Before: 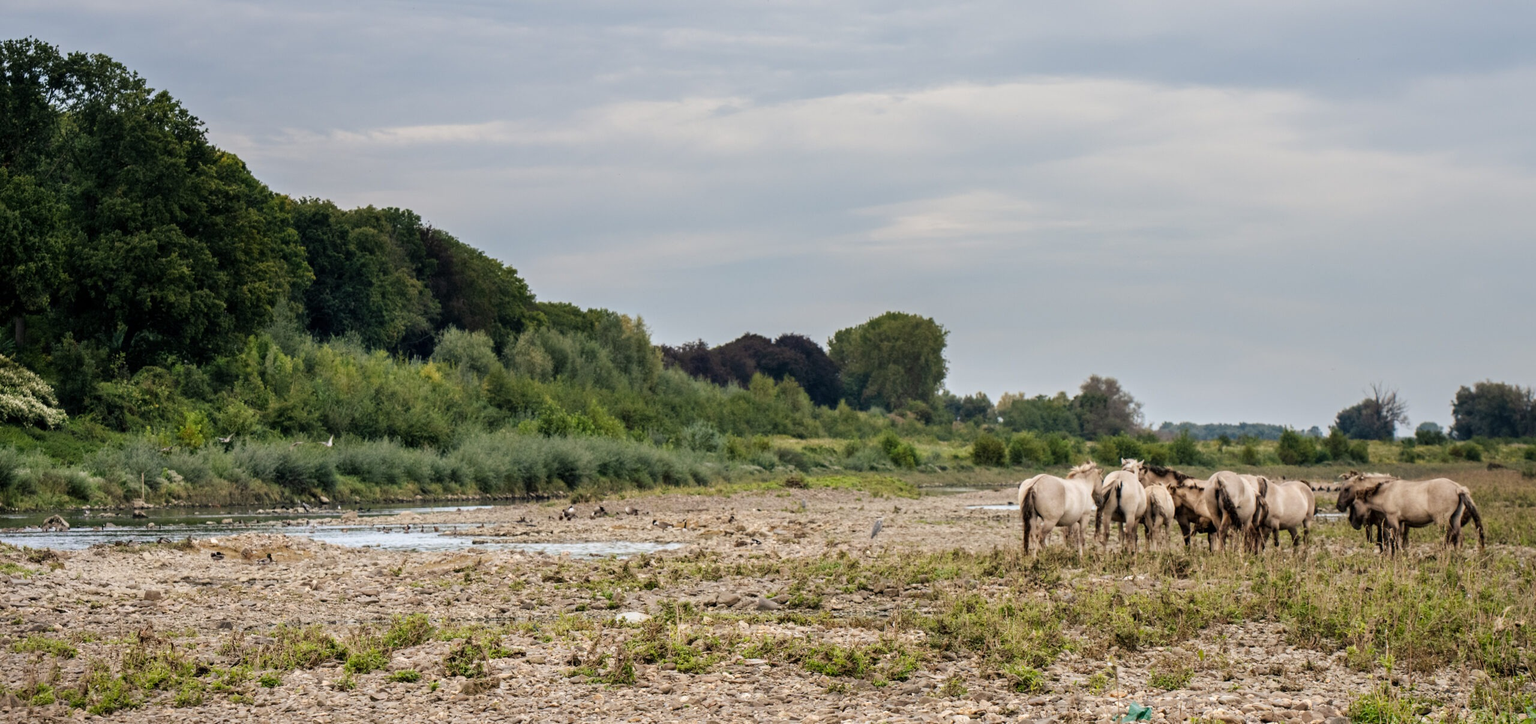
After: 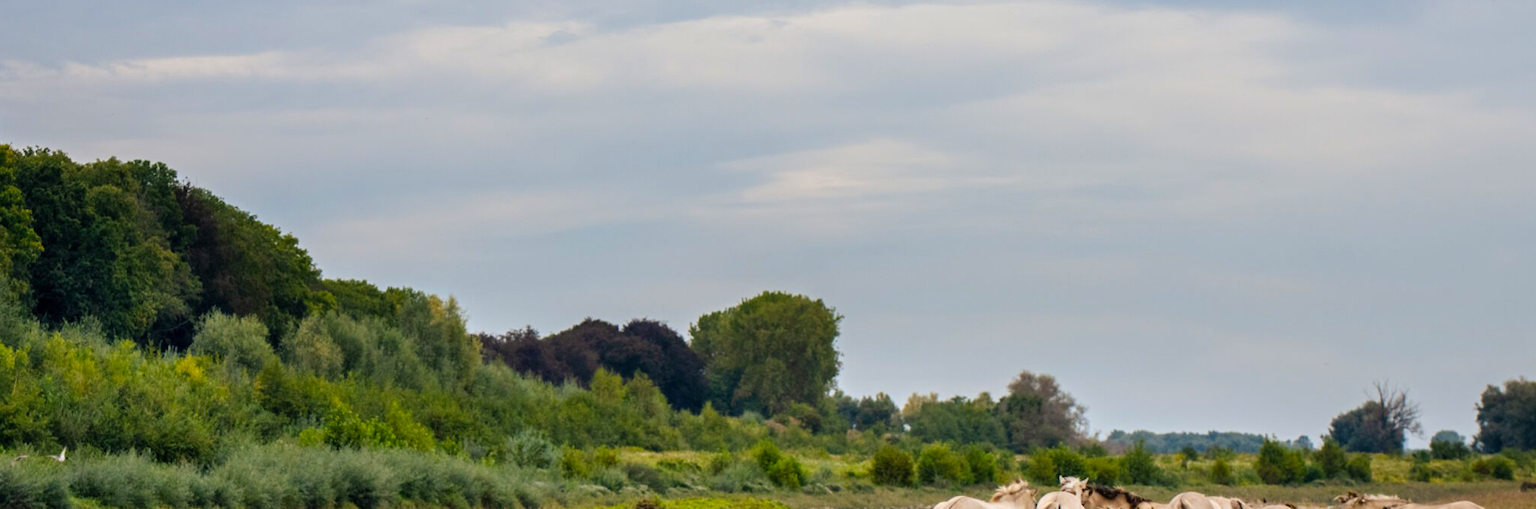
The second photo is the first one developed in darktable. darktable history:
color balance rgb: perceptual saturation grading › global saturation 41.944%
crop: left 18.292%, top 11.118%, right 2.367%, bottom 32.914%
